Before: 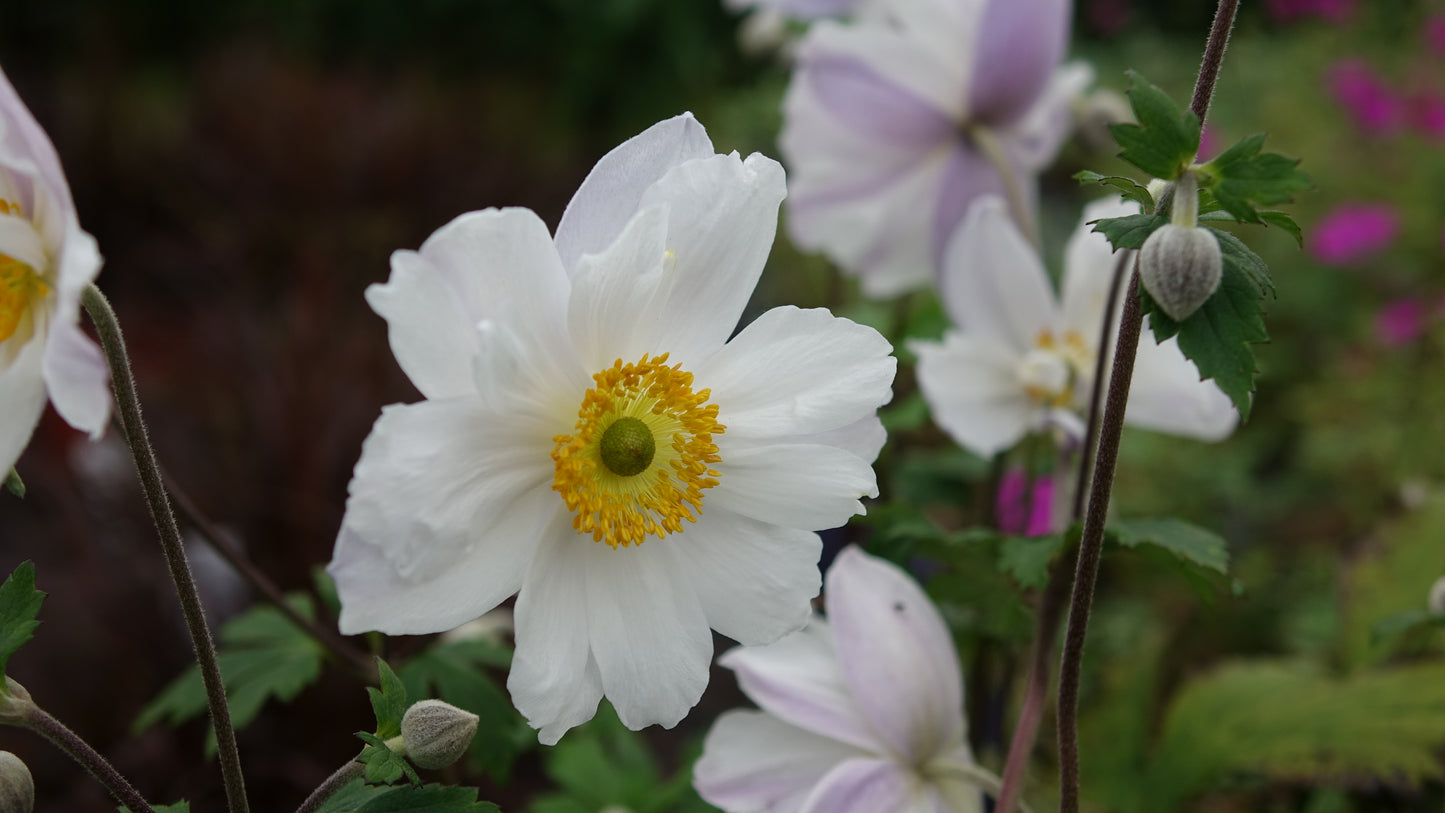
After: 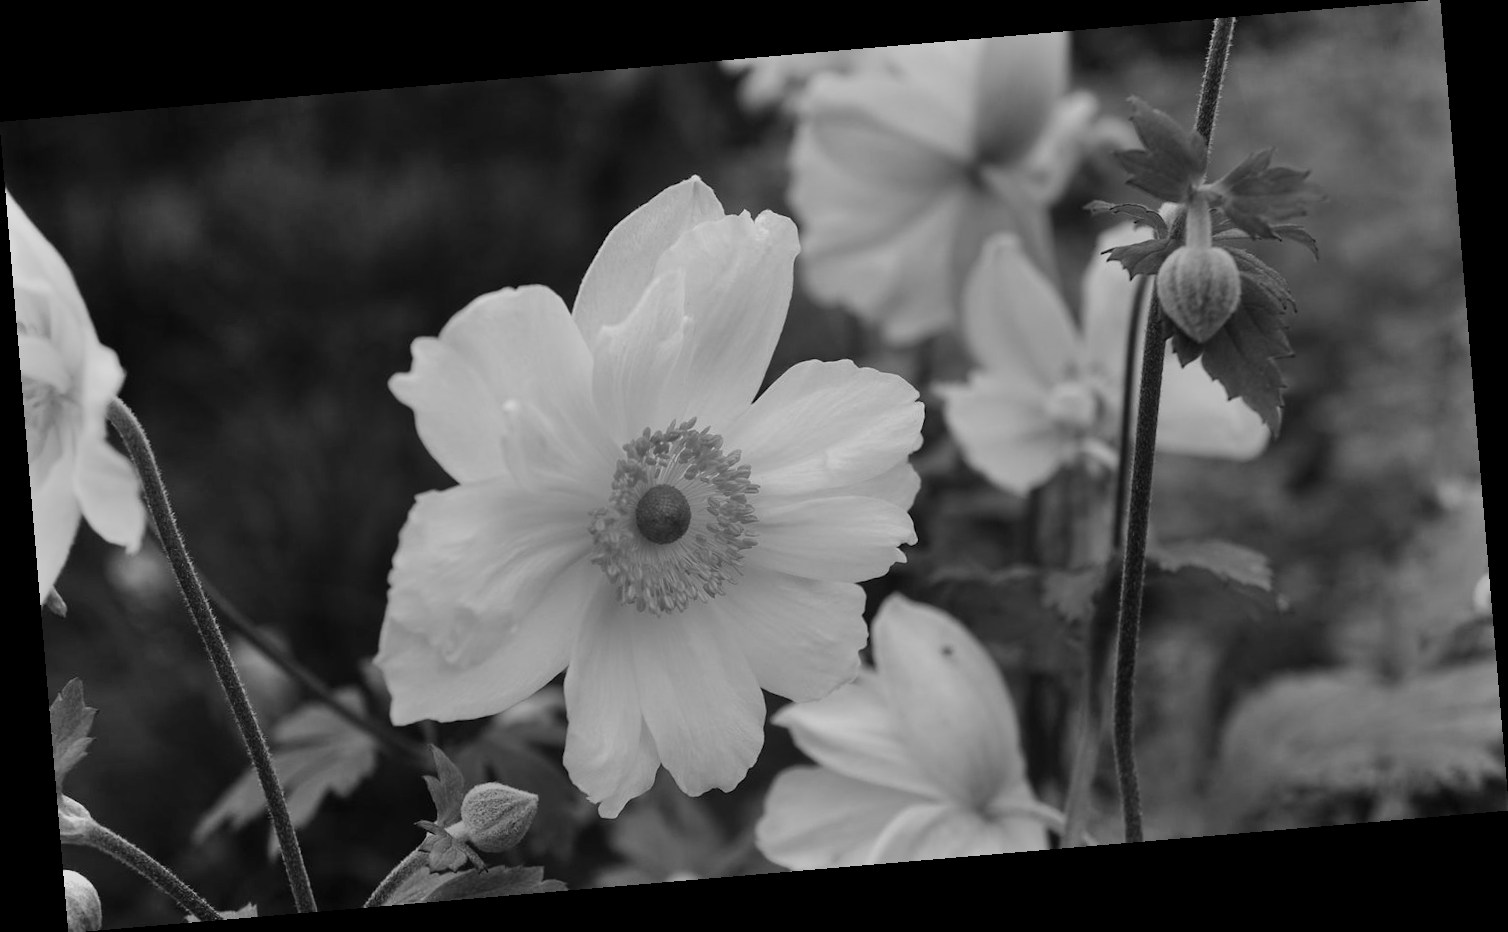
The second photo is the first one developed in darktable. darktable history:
shadows and highlights: shadows 52.42, soften with gaussian
rotate and perspective: rotation -4.86°, automatic cropping off
monochrome: a 14.95, b -89.96
